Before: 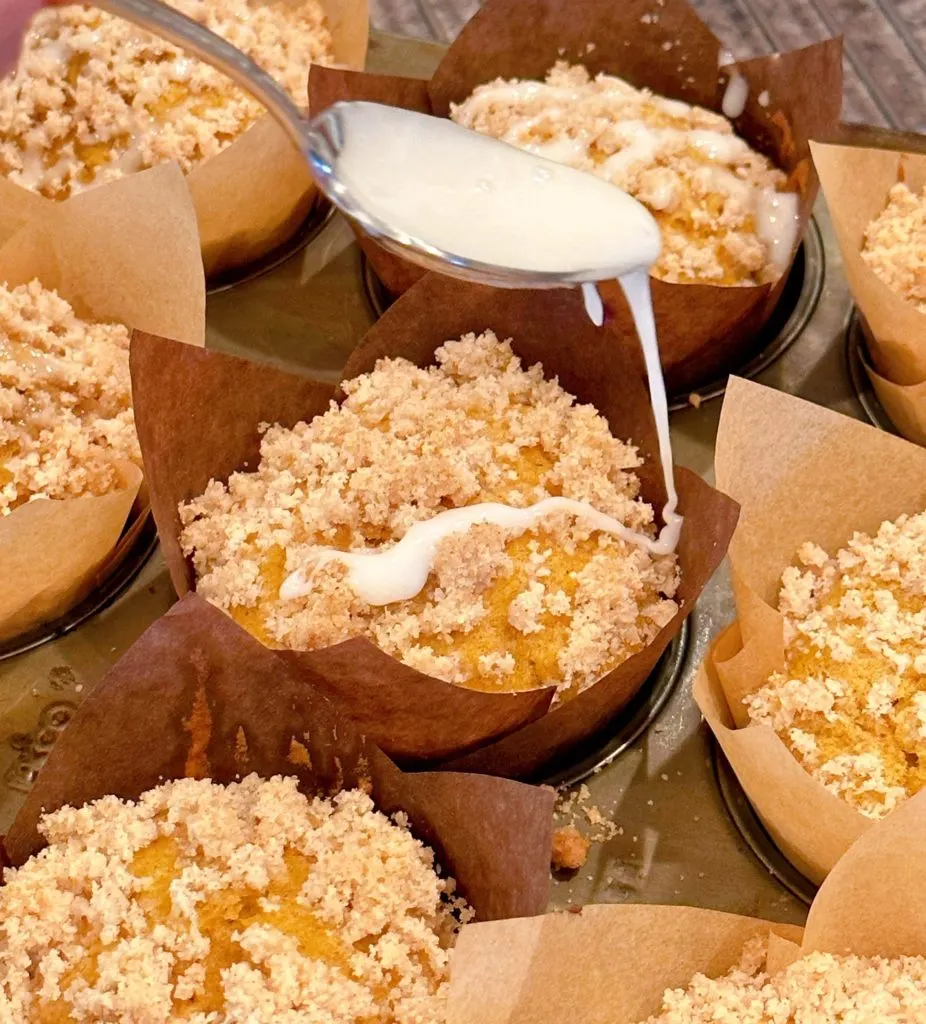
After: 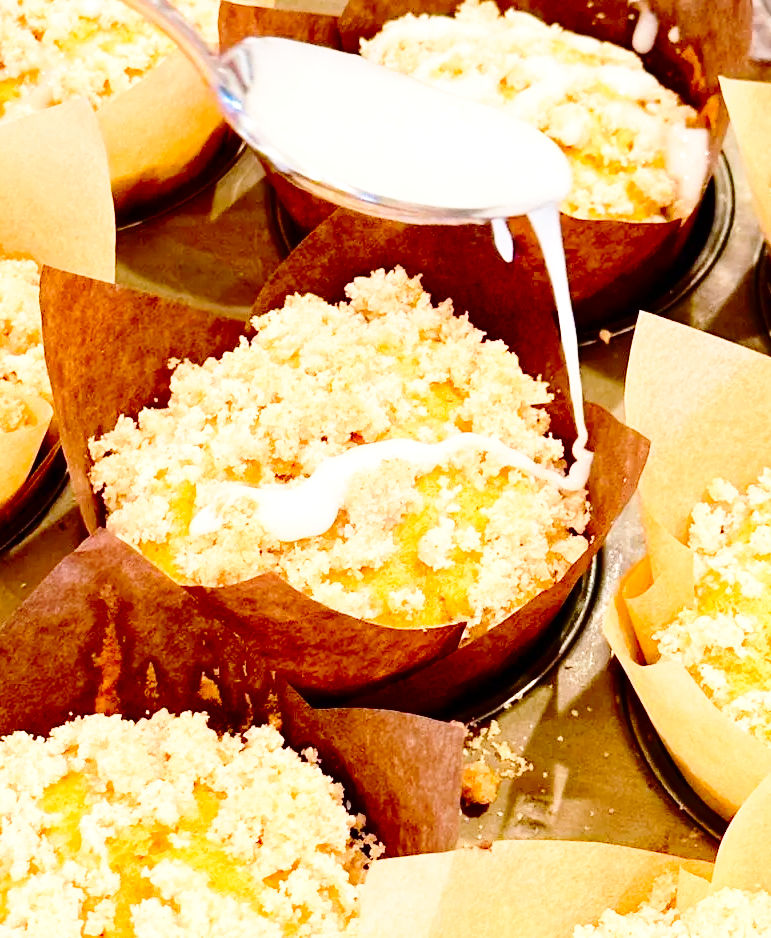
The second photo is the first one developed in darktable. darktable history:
exposure: exposure 0.201 EV, compensate highlight preservation false
shadows and highlights: radius 91.67, shadows -14.19, white point adjustment 0.249, highlights 33.08, compress 48.28%, soften with gaussian
contrast brightness saturation: contrast 0.195, brightness -0.104, saturation 0.099
crop: left 9.8%, top 6.251%, right 6.88%, bottom 2.14%
base curve: curves: ch0 [(0, 0) (0.032, 0.037) (0.105, 0.228) (0.435, 0.76) (0.856, 0.983) (1, 1)], preserve colors none
